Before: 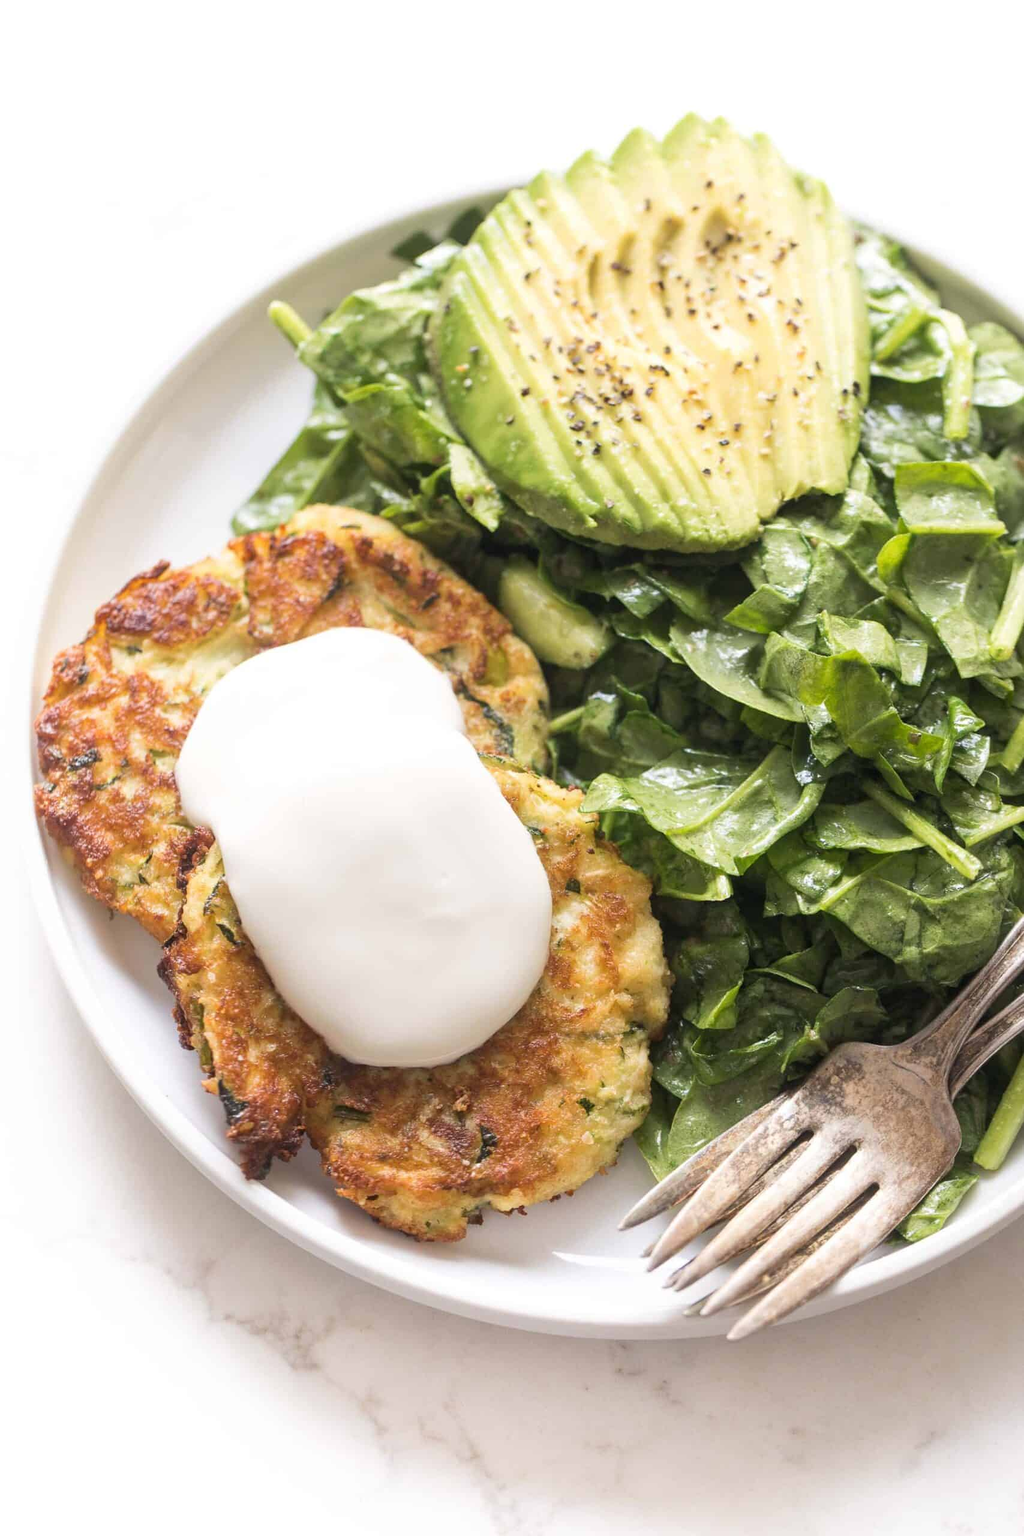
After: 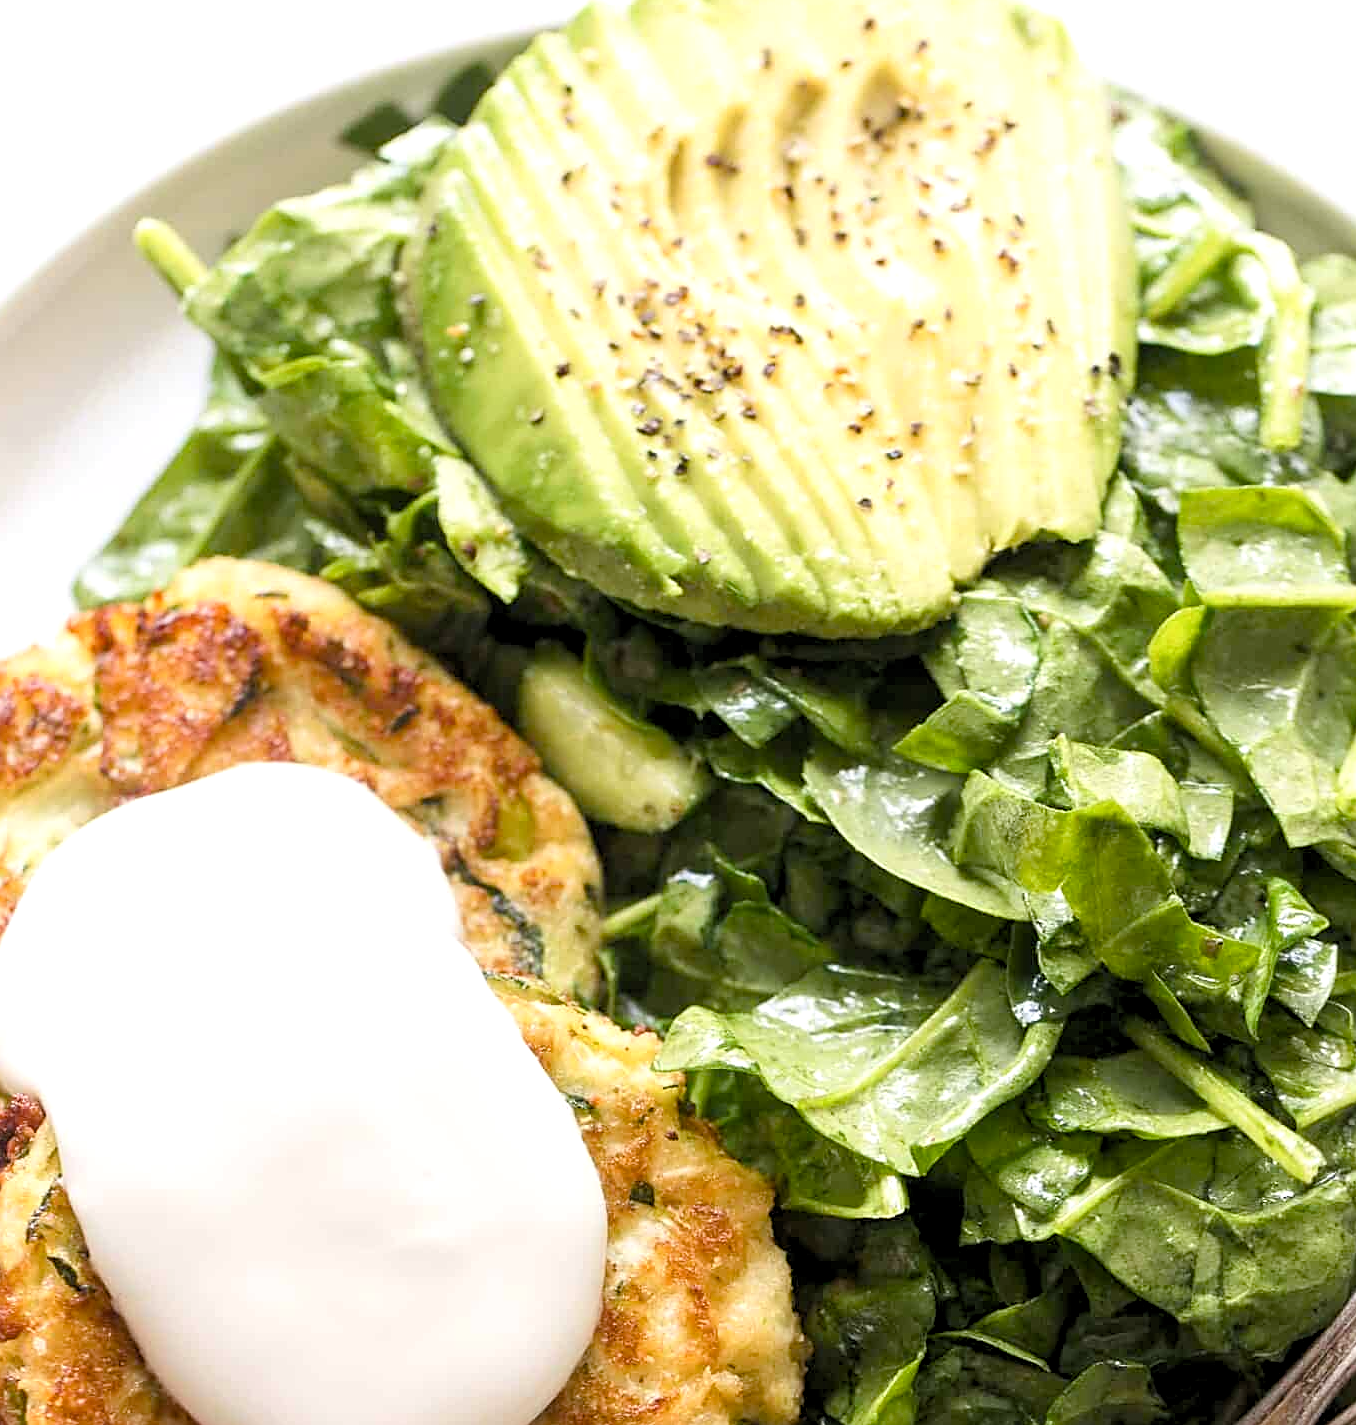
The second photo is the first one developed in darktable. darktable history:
sharpen: on, module defaults
color balance rgb: perceptual saturation grading › global saturation 20%, perceptual saturation grading › highlights -25%, perceptual saturation grading › shadows 25%
crop: left 18.38%, top 11.092%, right 2.134%, bottom 33.217%
contrast brightness saturation: contrast 0.08, saturation 0.02
rgb levels: levels [[0.01, 0.419, 0.839], [0, 0.5, 1], [0, 0.5, 1]]
